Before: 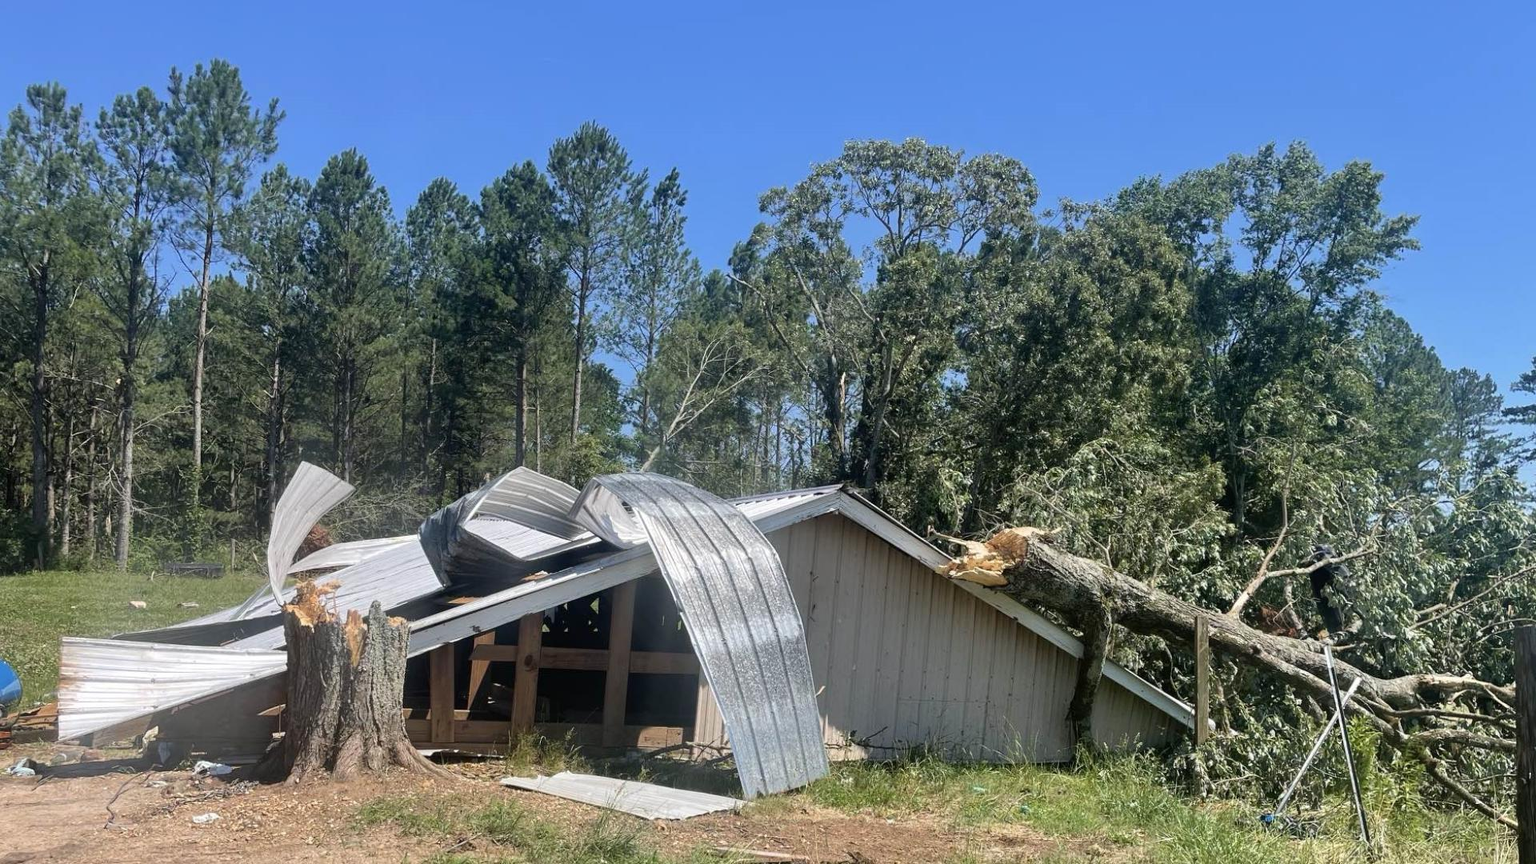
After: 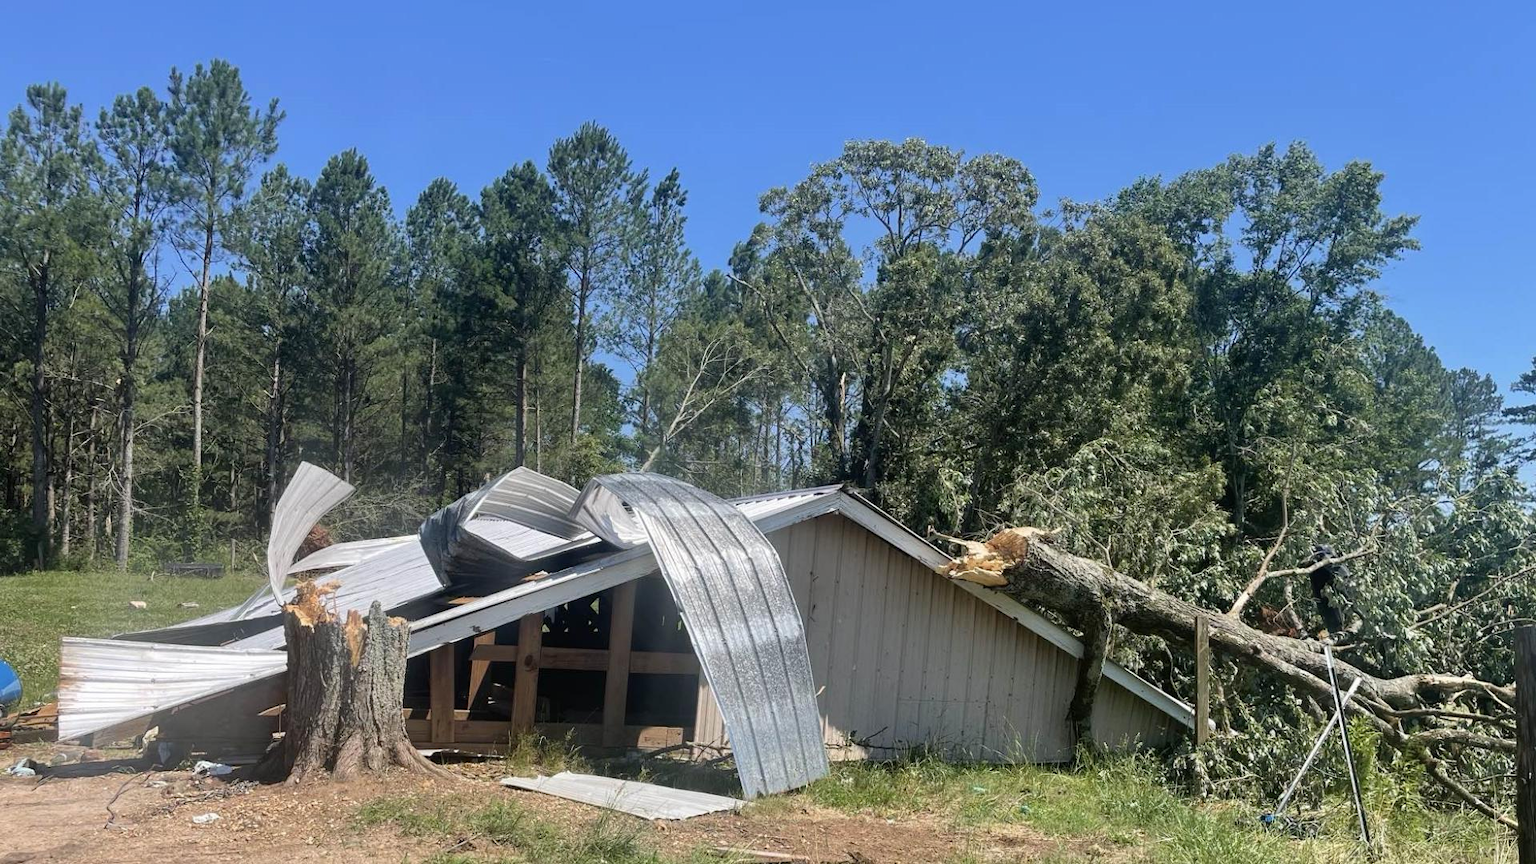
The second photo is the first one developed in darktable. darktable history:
exposure: exposure -0.011 EV, compensate highlight preservation false
